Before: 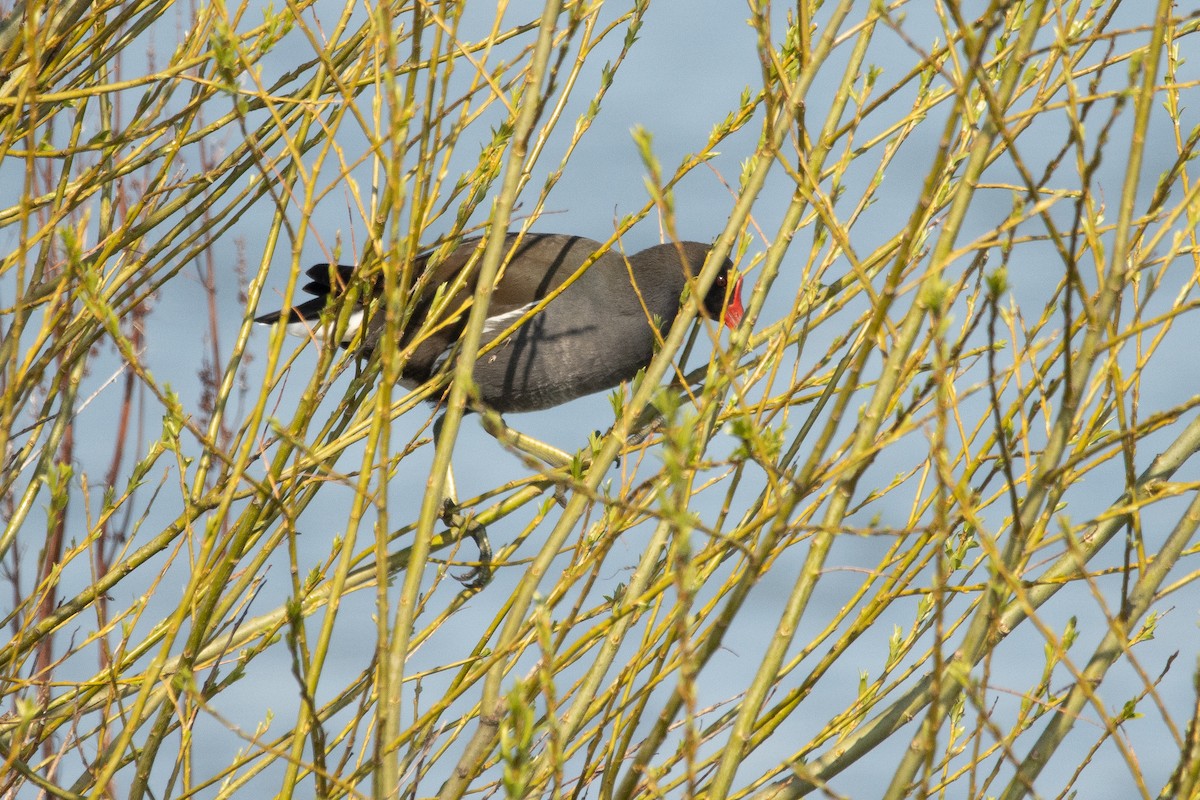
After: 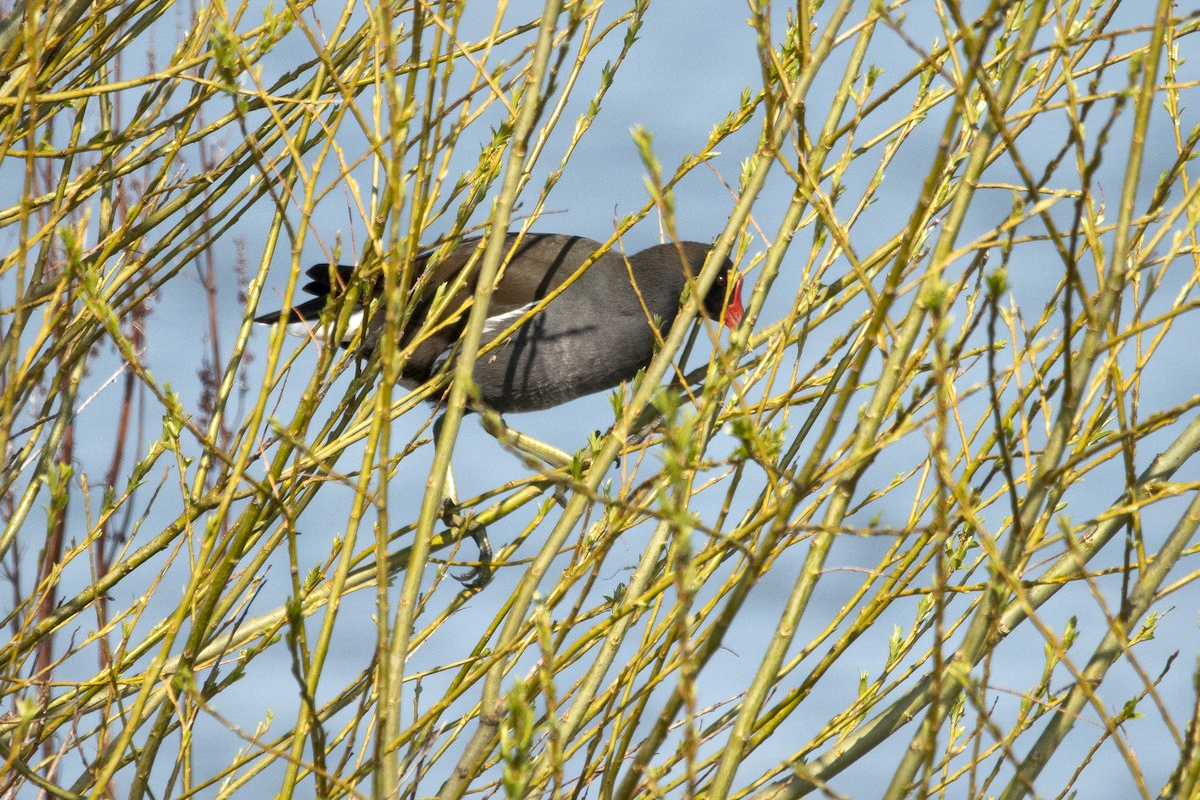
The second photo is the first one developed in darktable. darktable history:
white balance: red 0.98, blue 1.034
tone equalizer: on, module defaults
local contrast: mode bilateral grid, contrast 20, coarseness 50, detail 148%, midtone range 0.2
